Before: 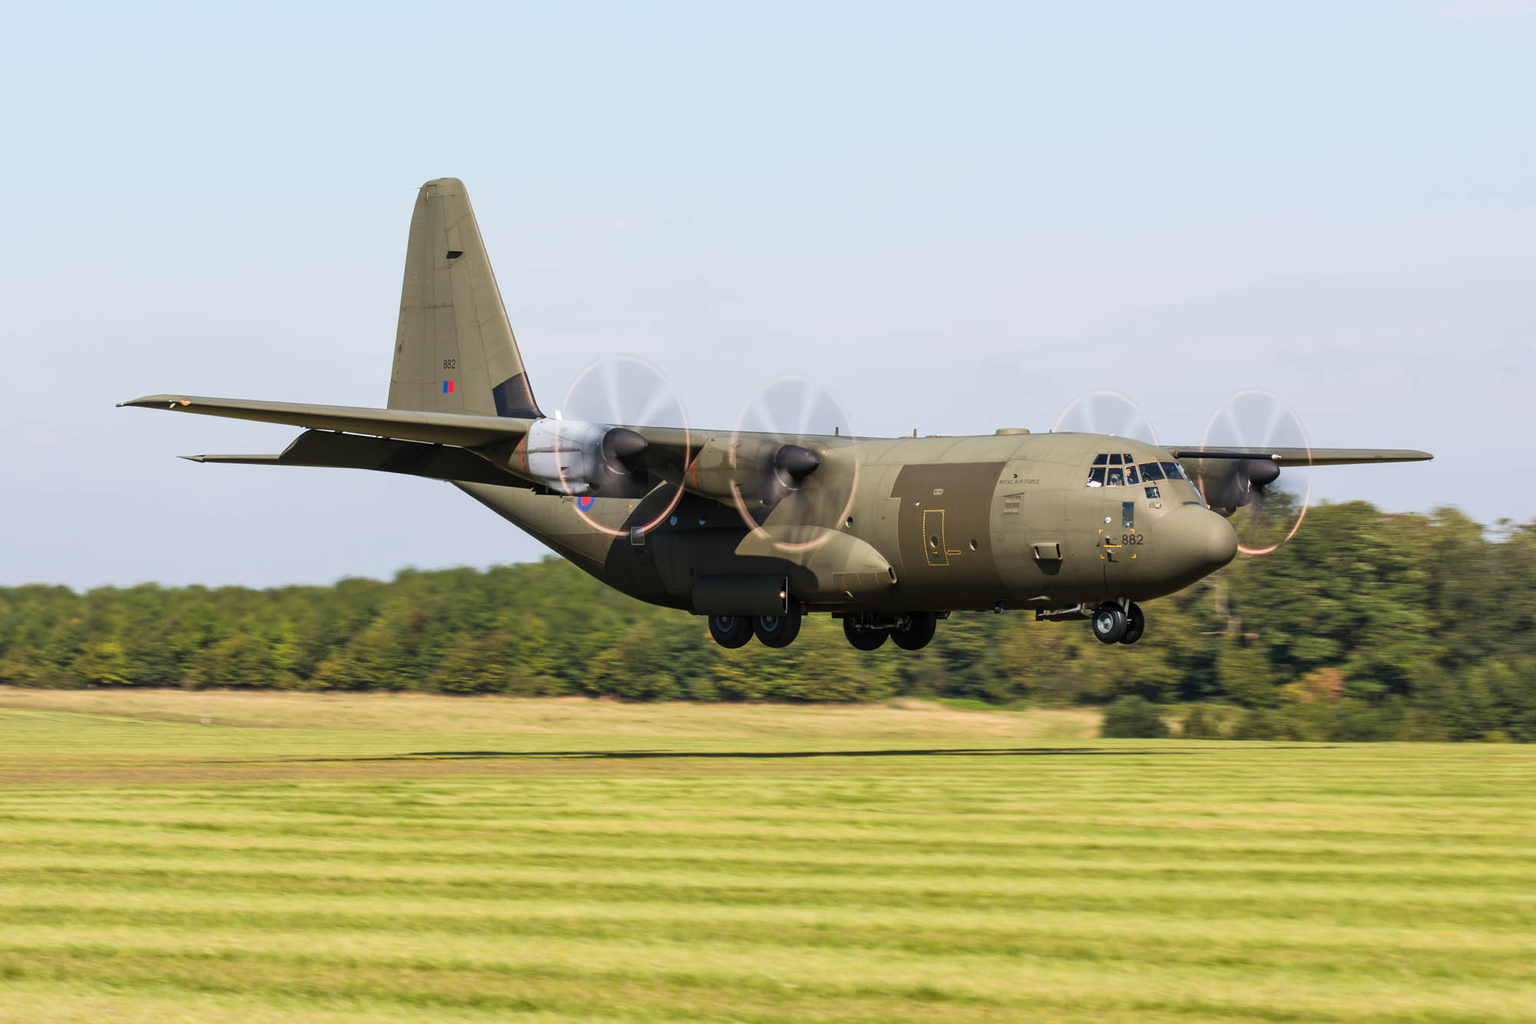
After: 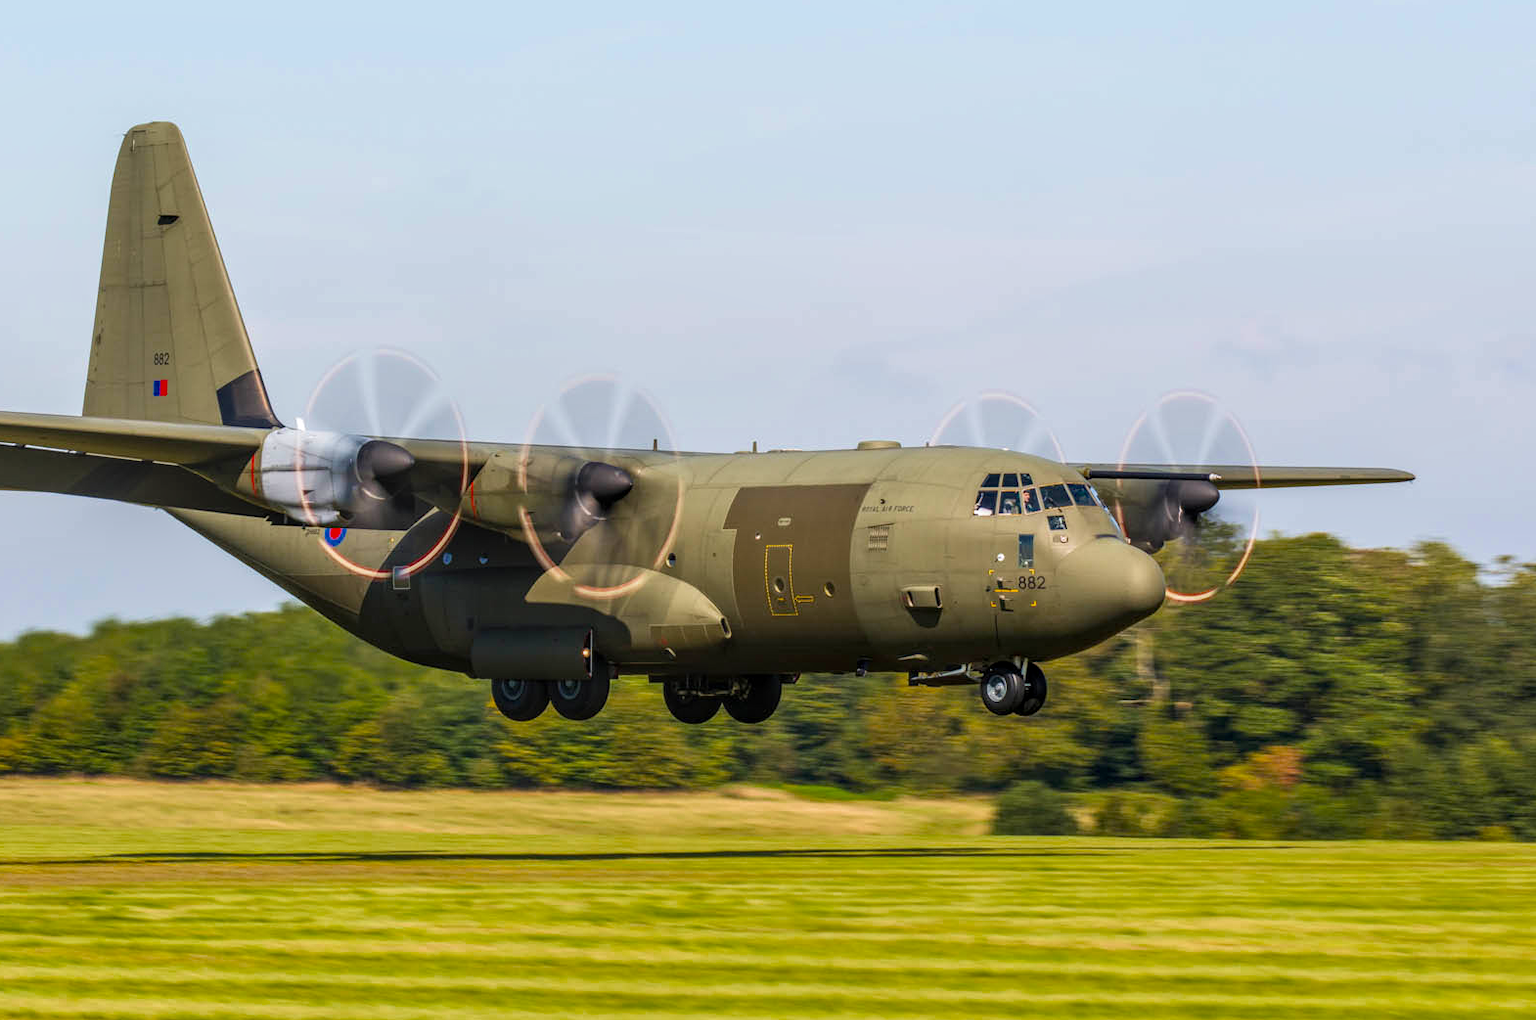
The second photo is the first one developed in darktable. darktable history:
color balance rgb: perceptual saturation grading › global saturation 19.509%, saturation formula JzAzBz (2021)
velvia: strength 17.38%
crop and rotate: left 21.023%, top 8.096%, right 0.475%, bottom 13.594%
local contrast: highlights 4%, shadows 5%, detail 133%
